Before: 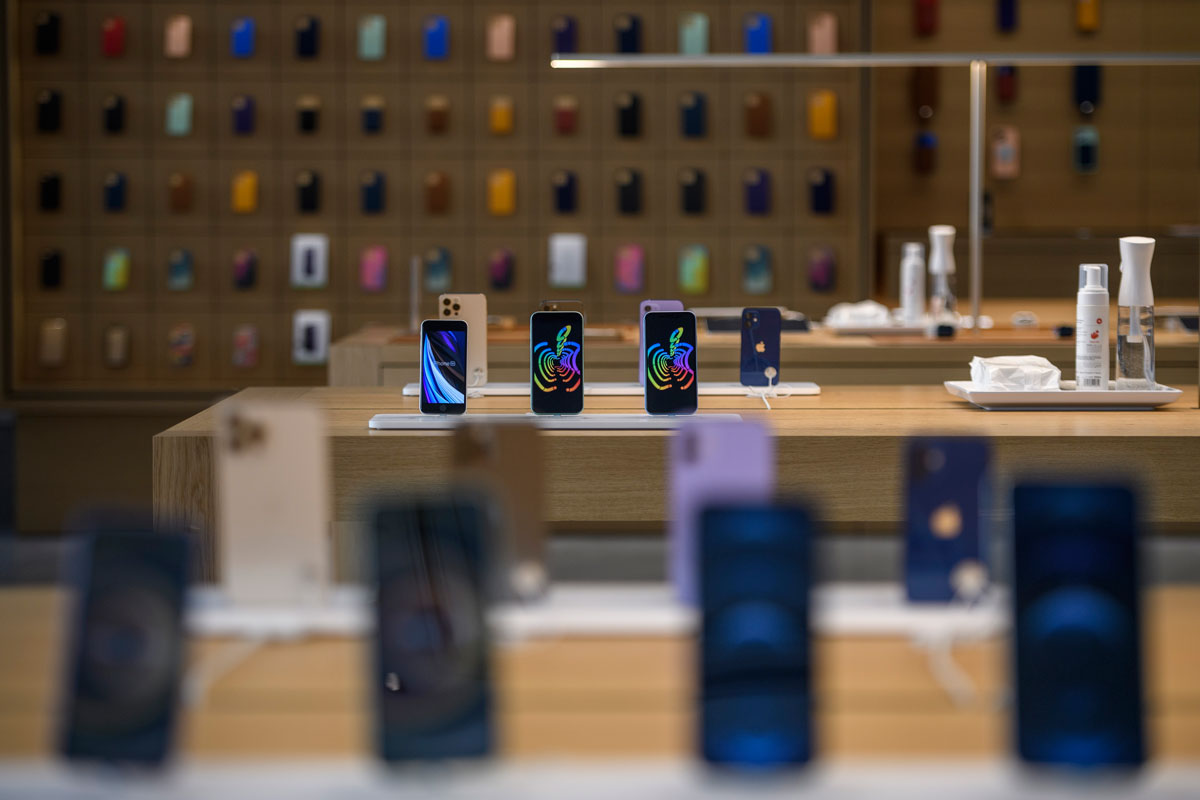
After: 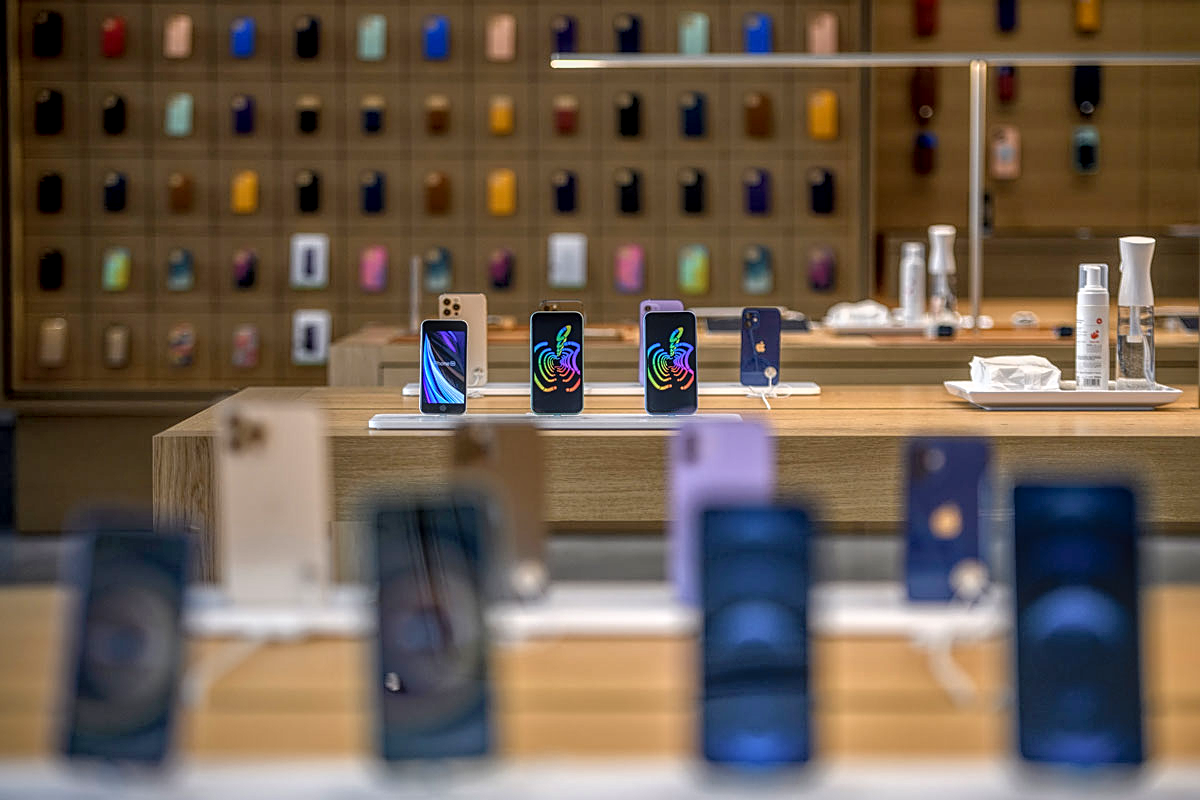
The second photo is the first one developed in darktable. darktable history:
local contrast: highlights 66%, shadows 34%, detail 166%, midtone range 0.2
sharpen: on, module defaults
shadows and highlights: shadows 24.9, highlights -48.13, soften with gaussian
exposure: black level correction 0.004, exposure 0.419 EV, compensate highlight preservation false
